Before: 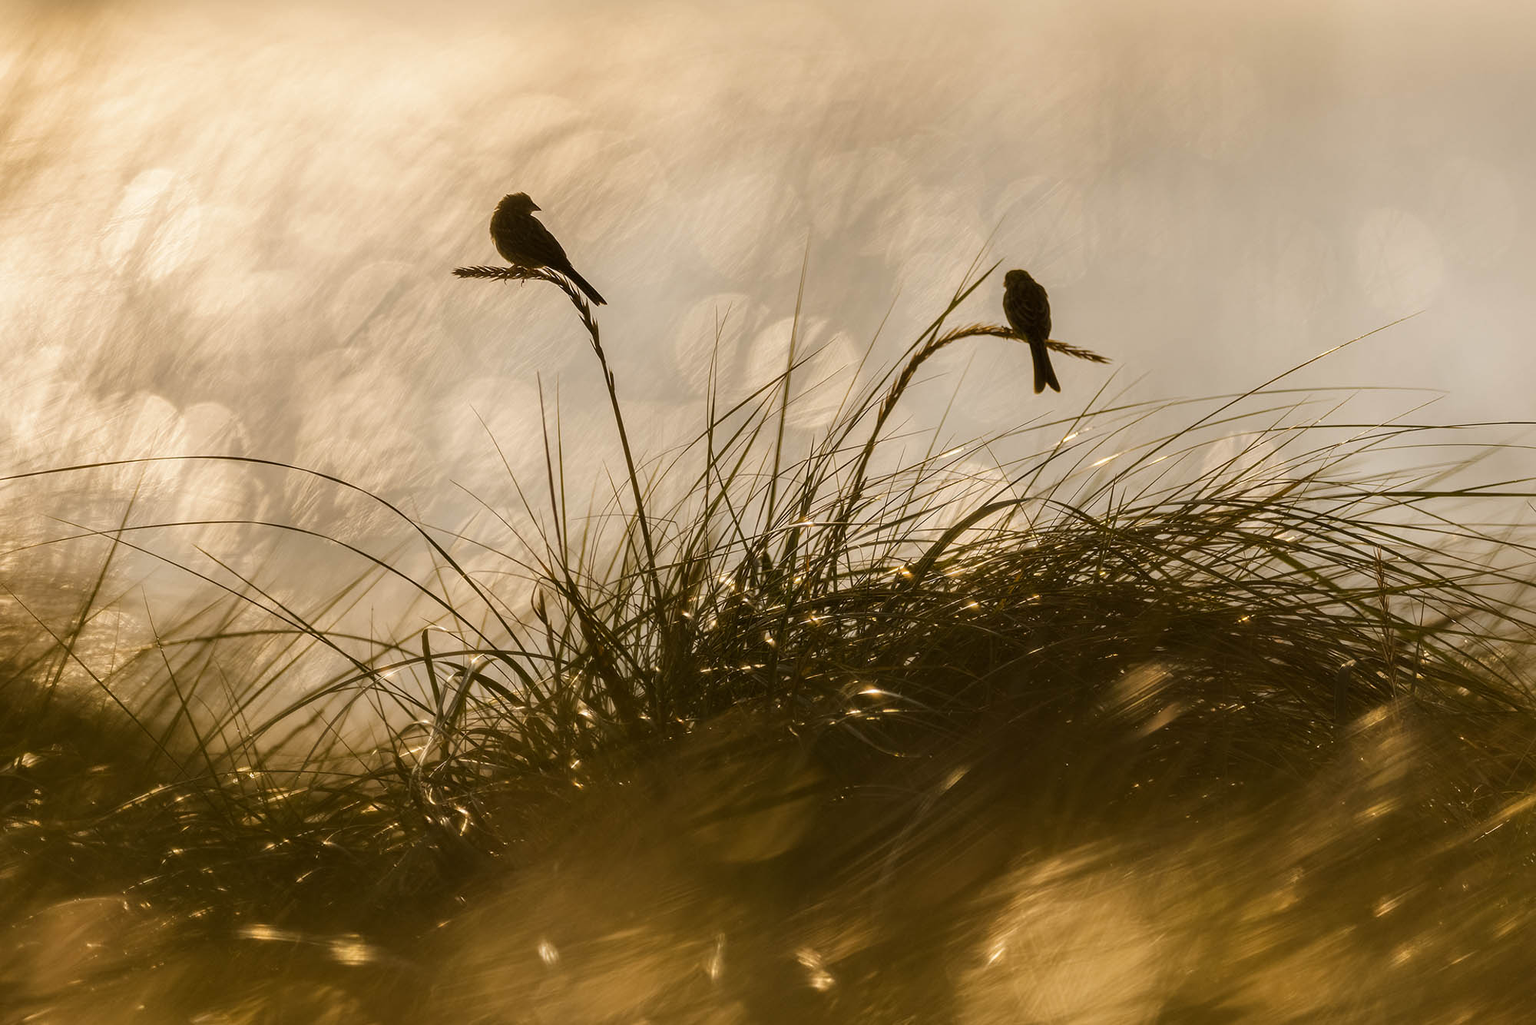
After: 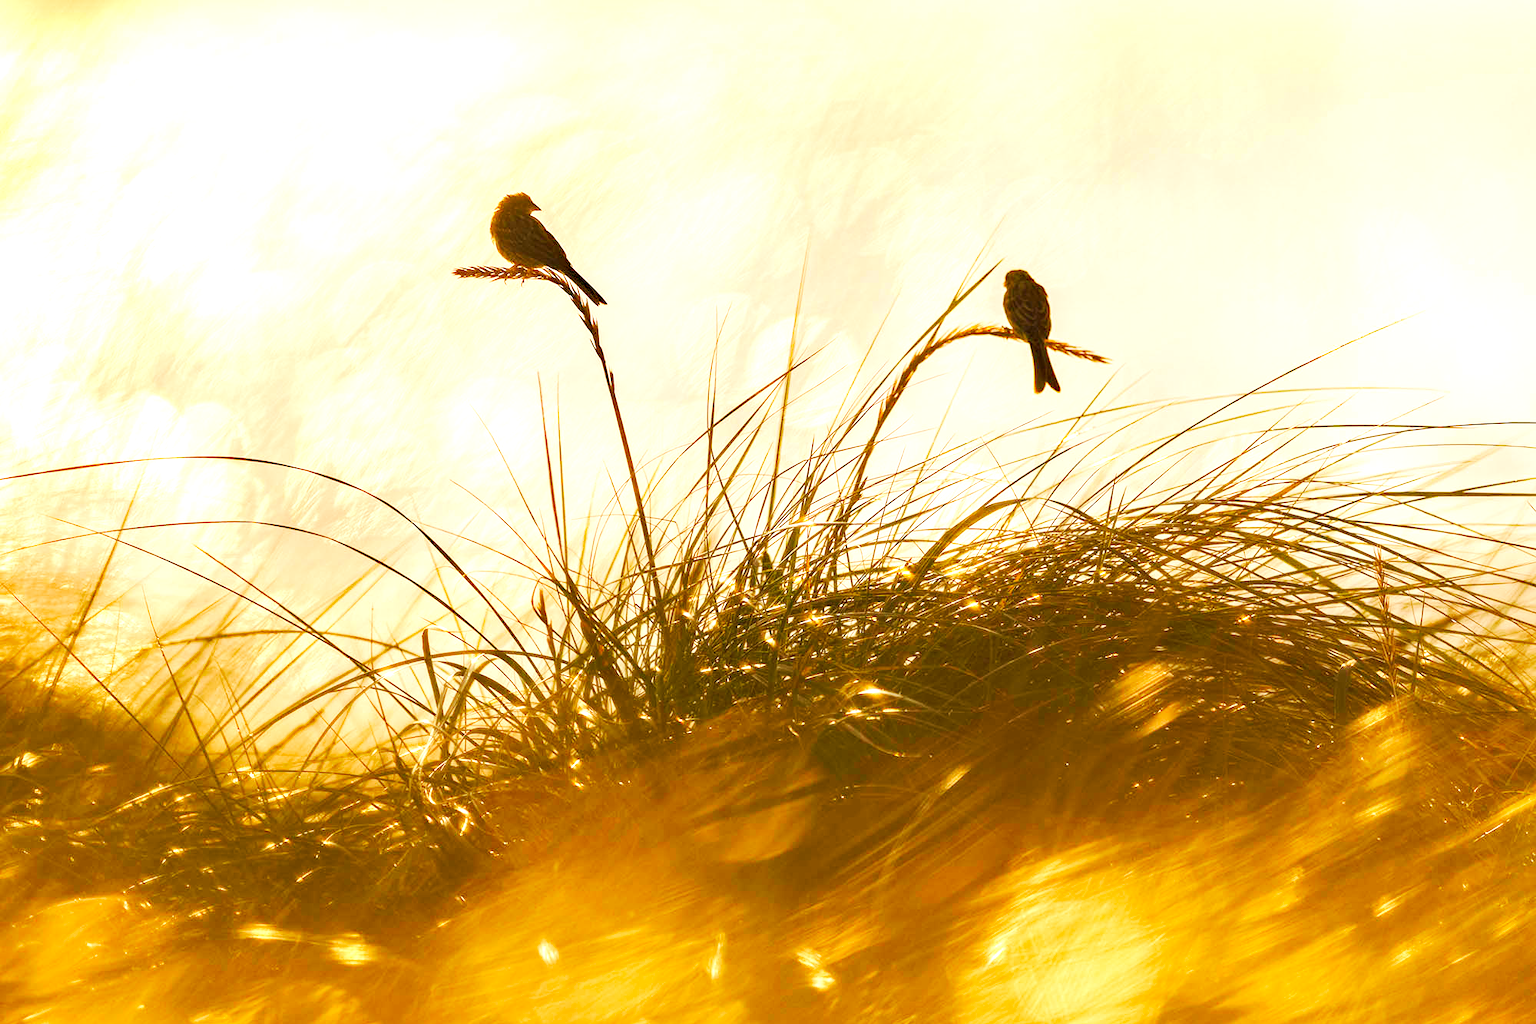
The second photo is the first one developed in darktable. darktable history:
base curve: curves: ch0 [(0, 0) (0.028, 0.03) (0.121, 0.232) (0.46, 0.748) (0.859, 0.968) (1, 1)], preserve colors none
haze removal: compatibility mode true, adaptive false
levels: levels [0.008, 0.318, 0.836]
